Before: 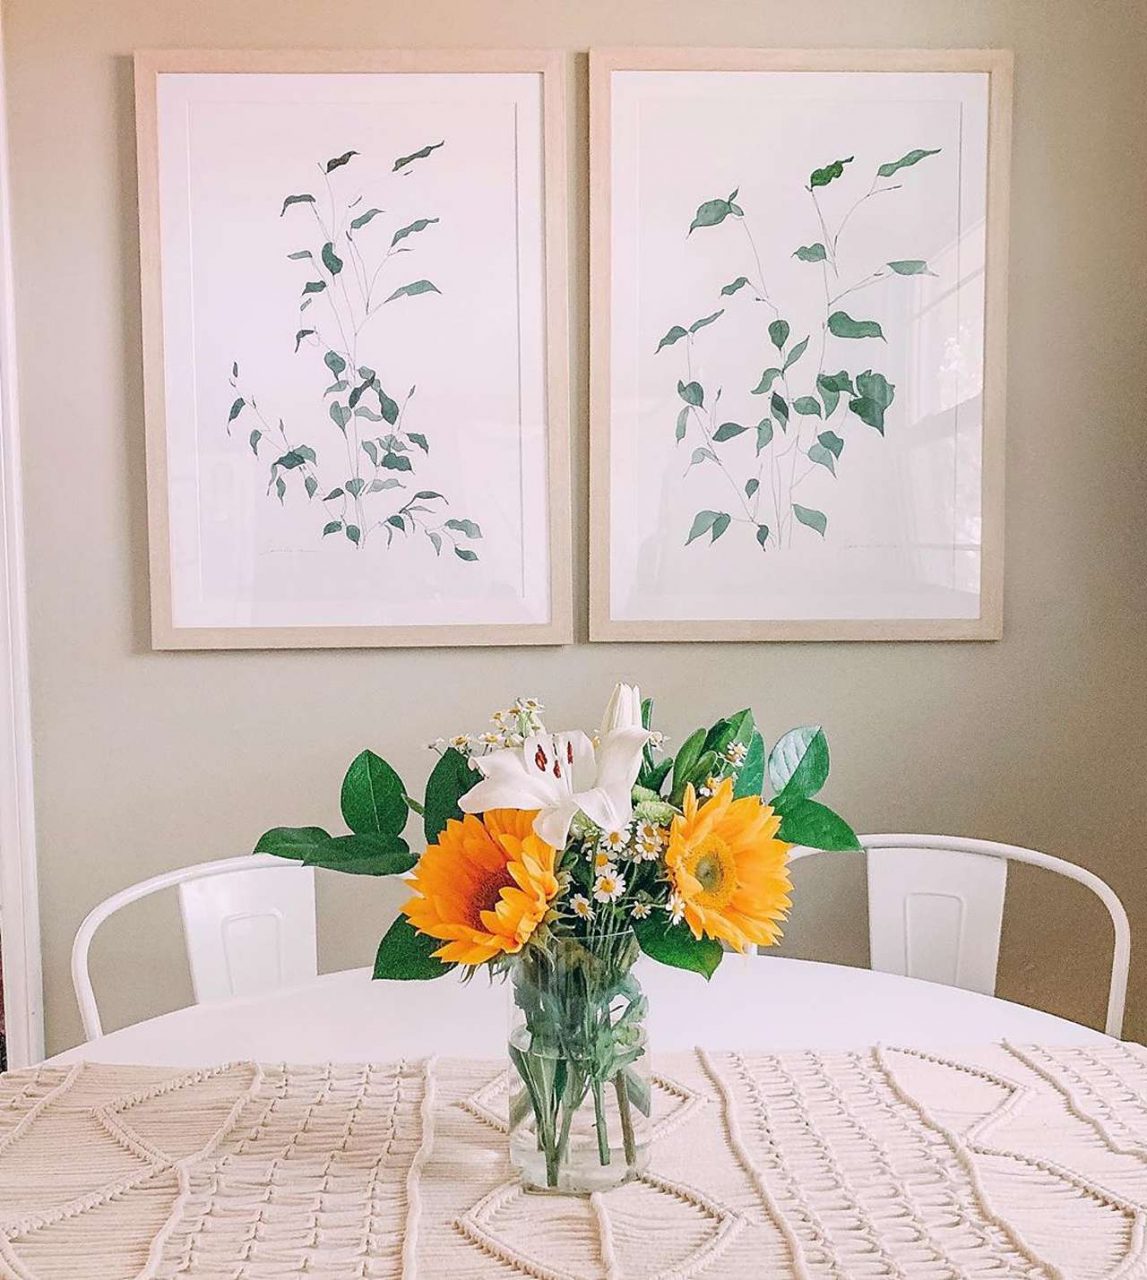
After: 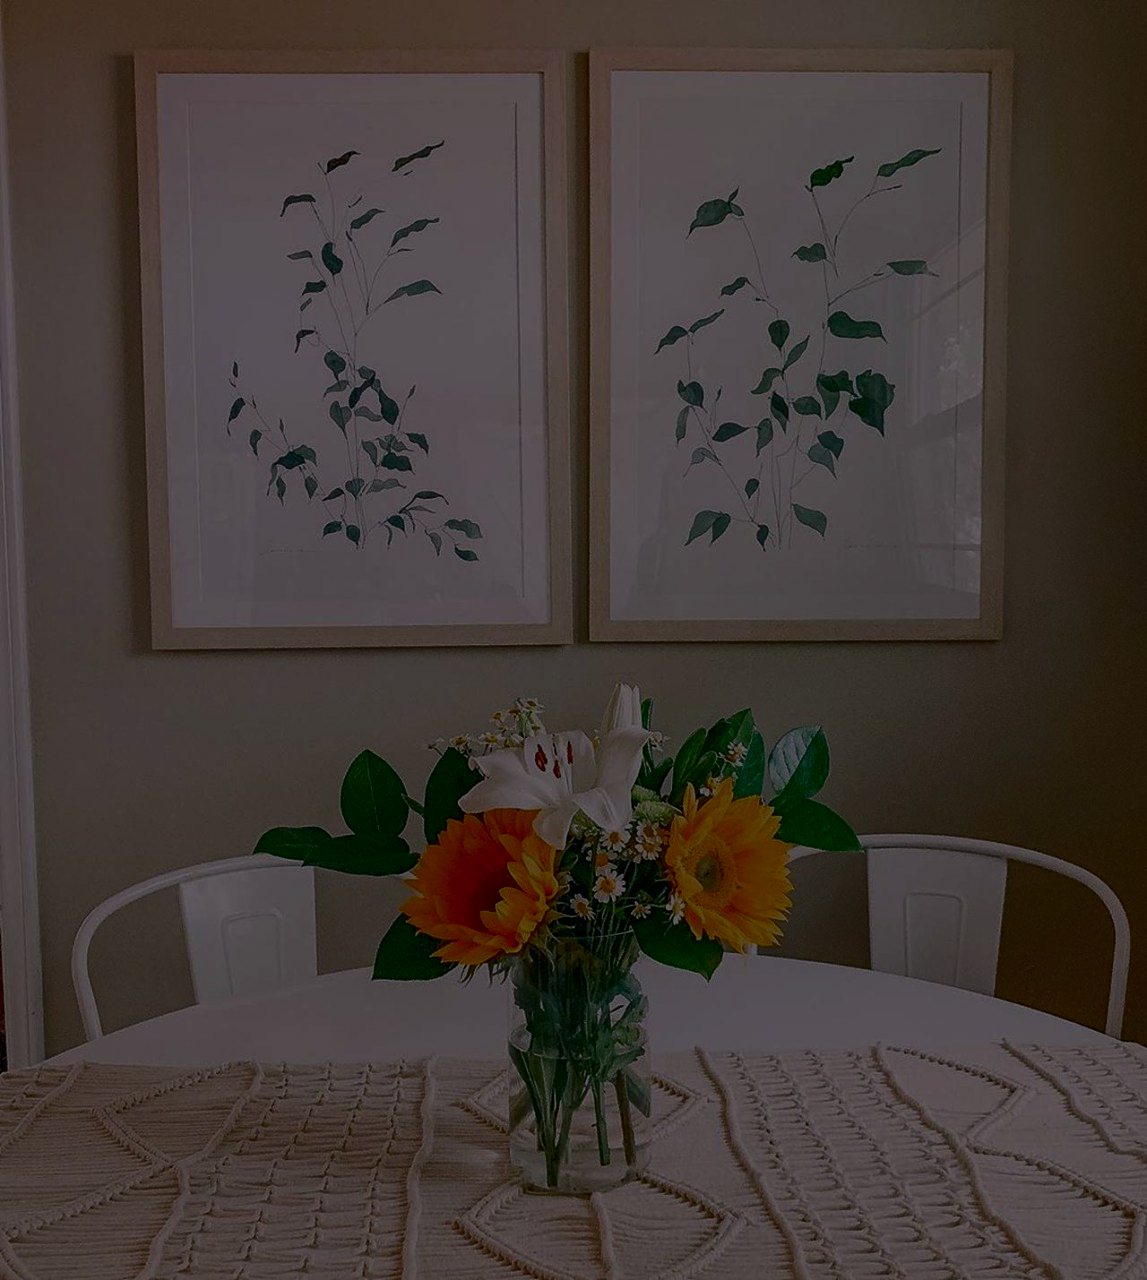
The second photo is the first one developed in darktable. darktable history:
contrast brightness saturation: brightness -0.52
exposure: exposure -1.468 EV, compensate highlight preservation false
